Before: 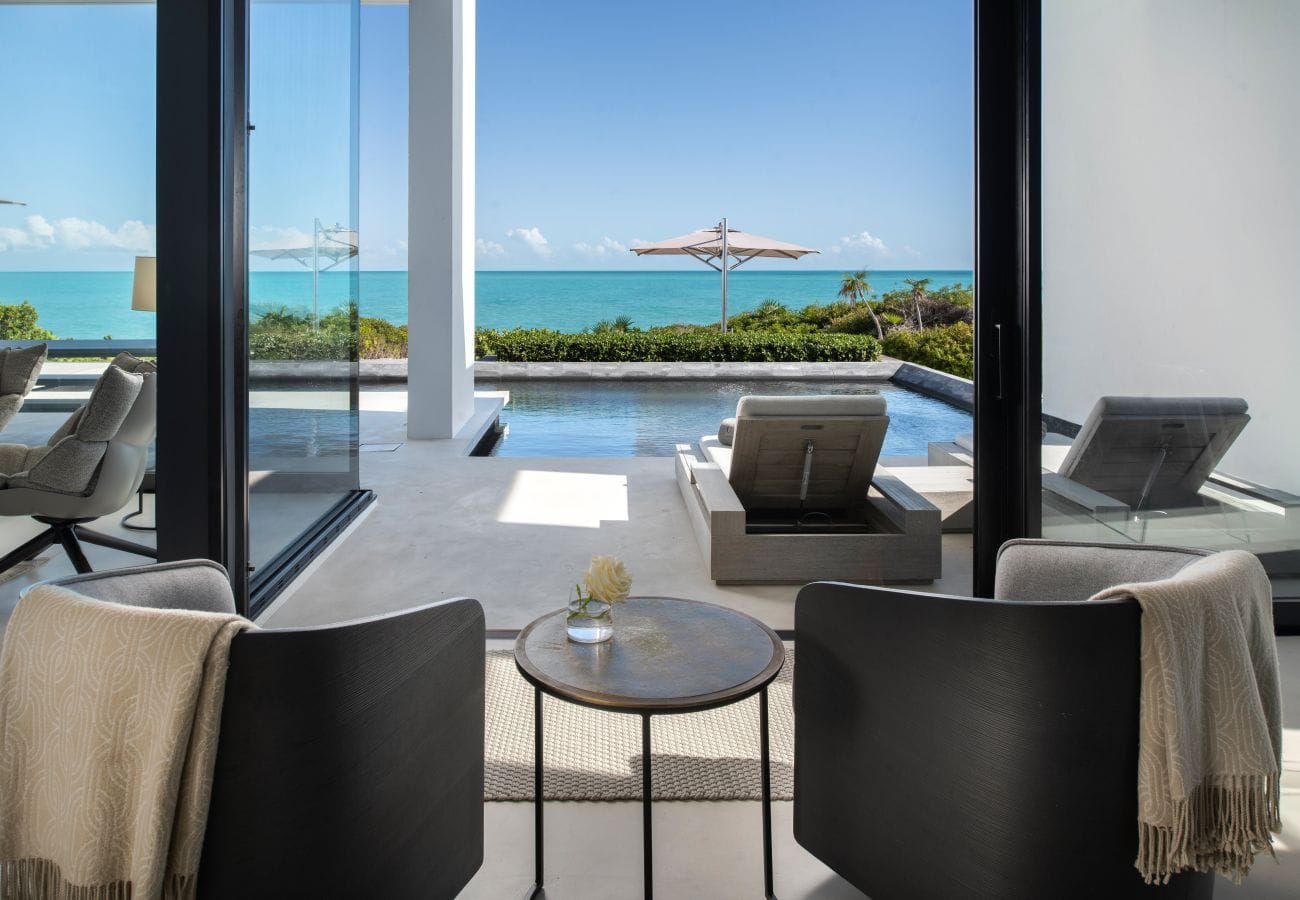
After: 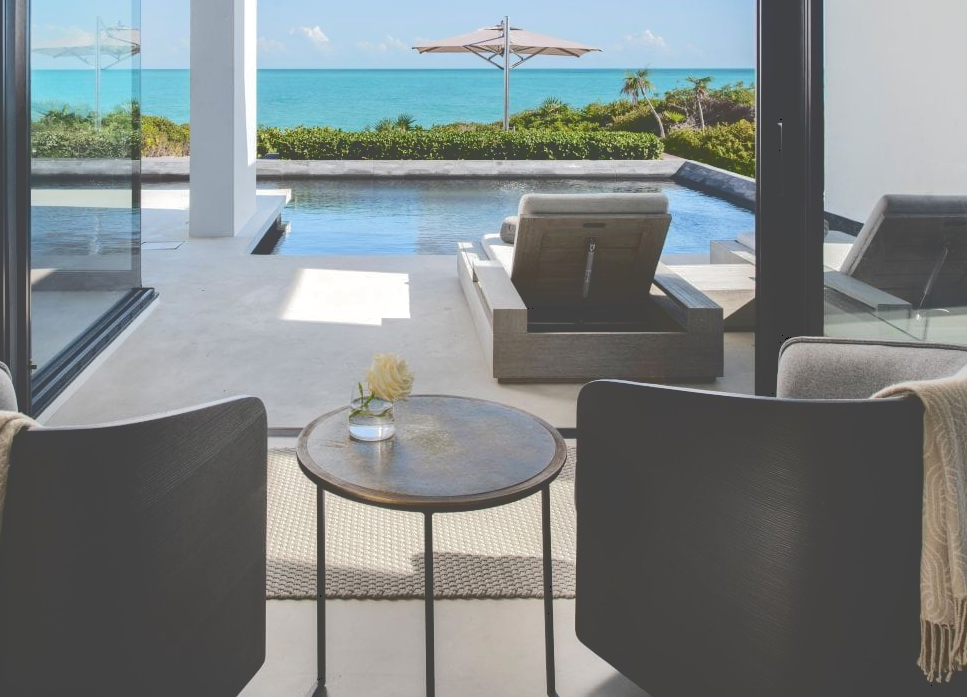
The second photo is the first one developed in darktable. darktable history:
crop: left 16.842%, top 22.451%, right 8.757%
tone curve: curves: ch0 [(0, 0) (0.003, 0.272) (0.011, 0.275) (0.025, 0.275) (0.044, 0.278) (0.069, 0.282) (0.1, 0.284) (0.136, 0.287) (0.177, 0.294) (0.224, 0.314) (0.277, 0.347) (0.335, 0.403) (0.399, 0.473) (0.468, 0.552) (0.543, 0.622) (0.623, 0.69) (0.709, 0.756) (0.801, 0.818) (0.898, 0.865) (1, 1)], color space Lab, independent channels, preserve colors none
